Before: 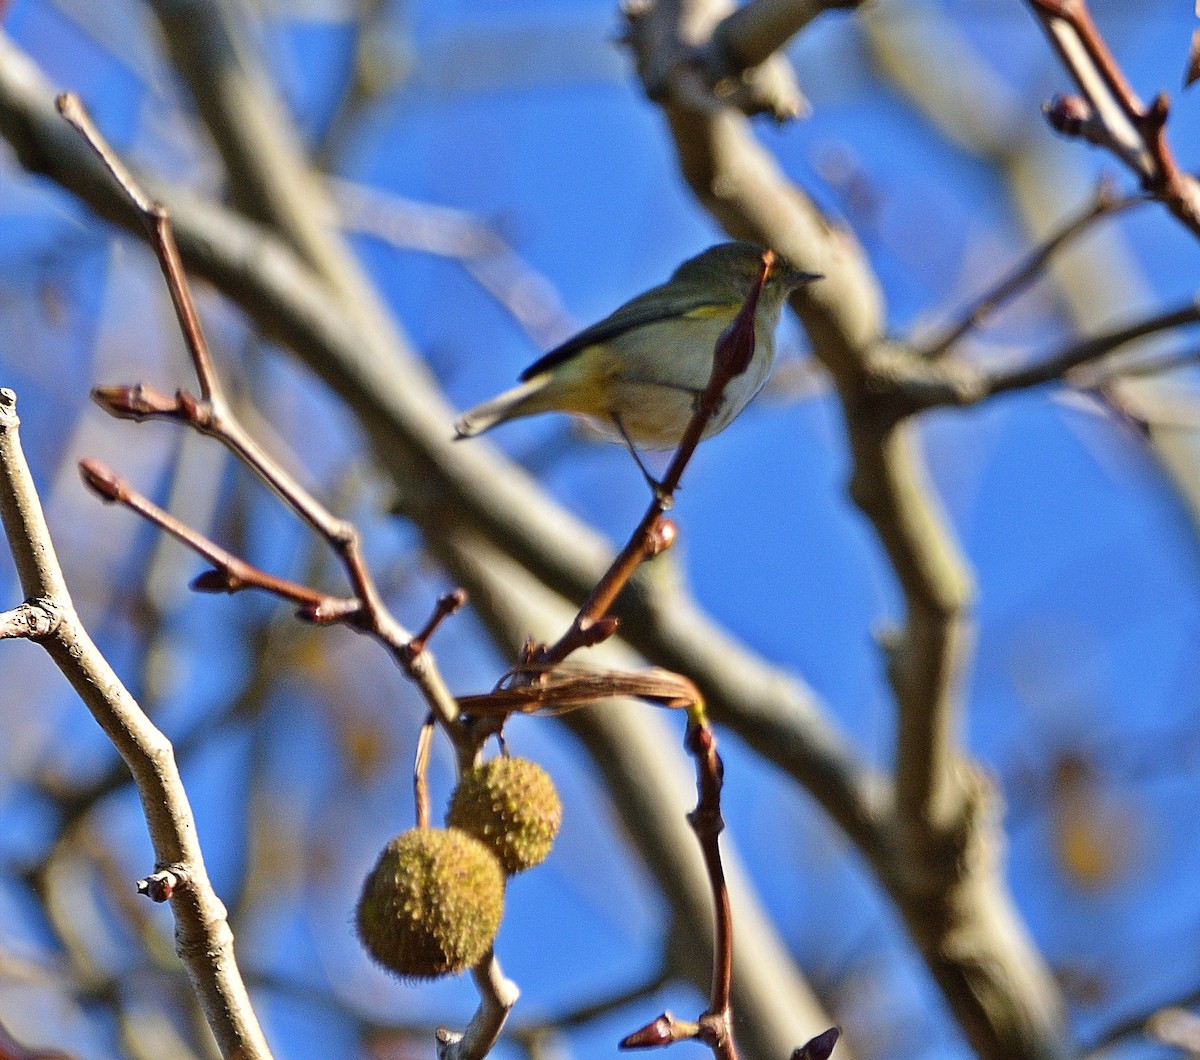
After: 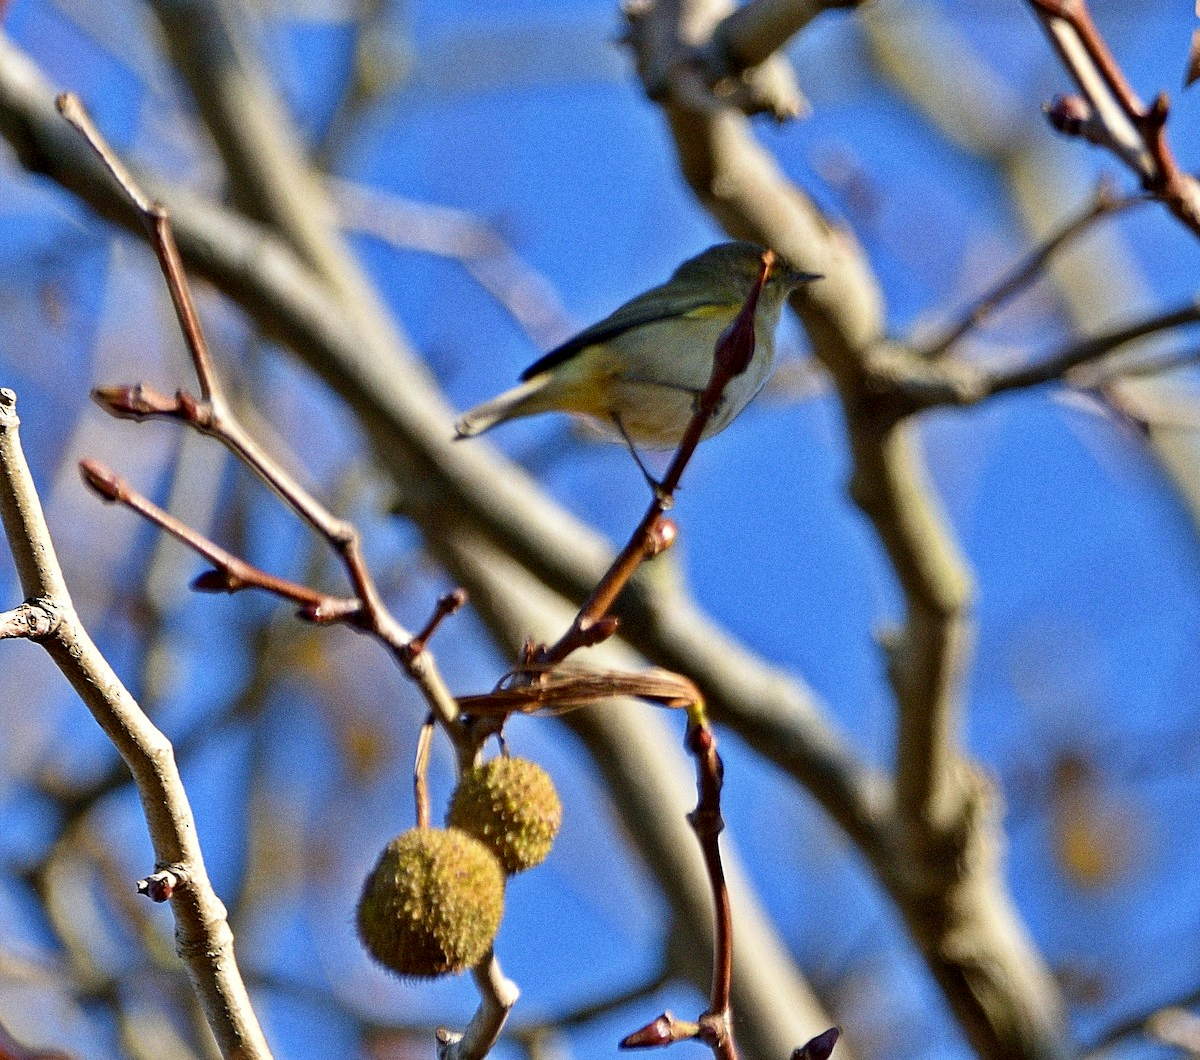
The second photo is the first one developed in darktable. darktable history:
exposure: black level correction 0.005, exposure 0.001 EV, compensate highlight preservation false
grain: coarseness 0.09 ISO
